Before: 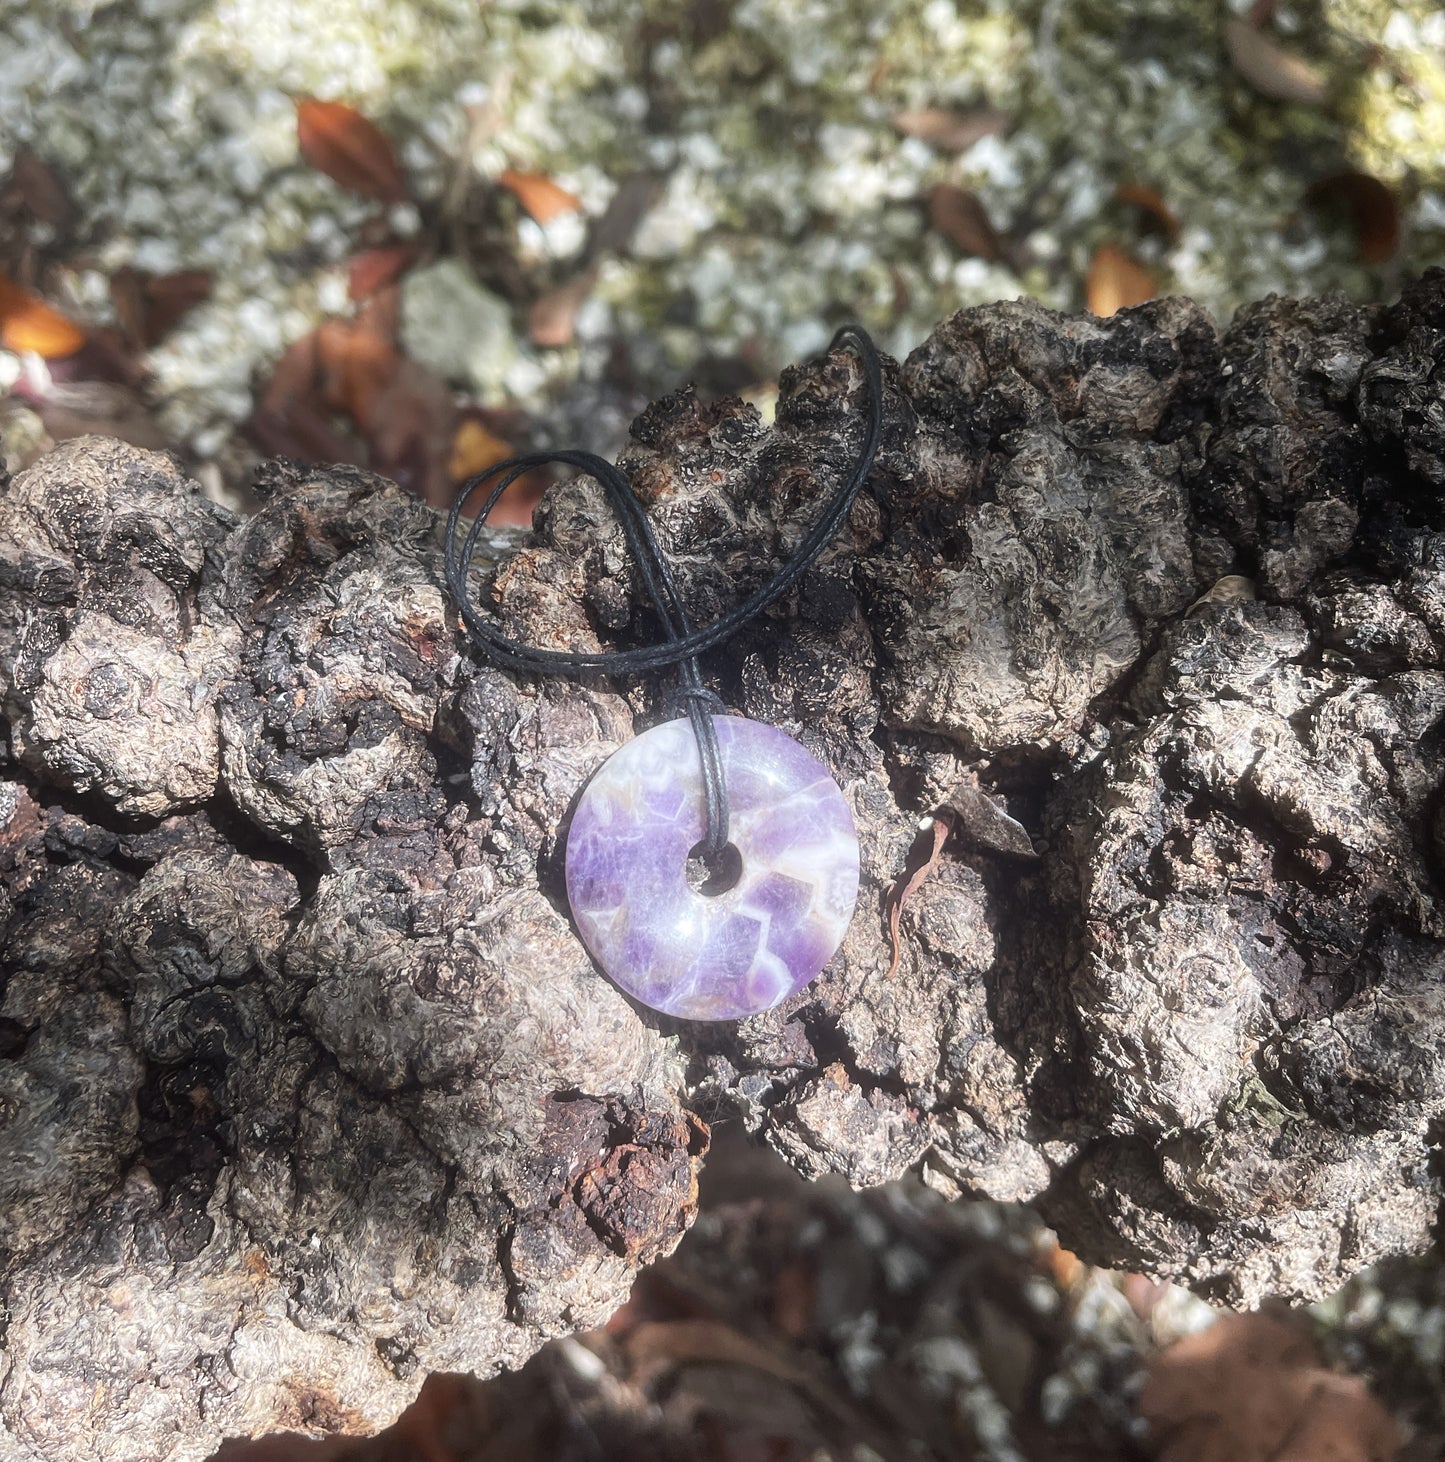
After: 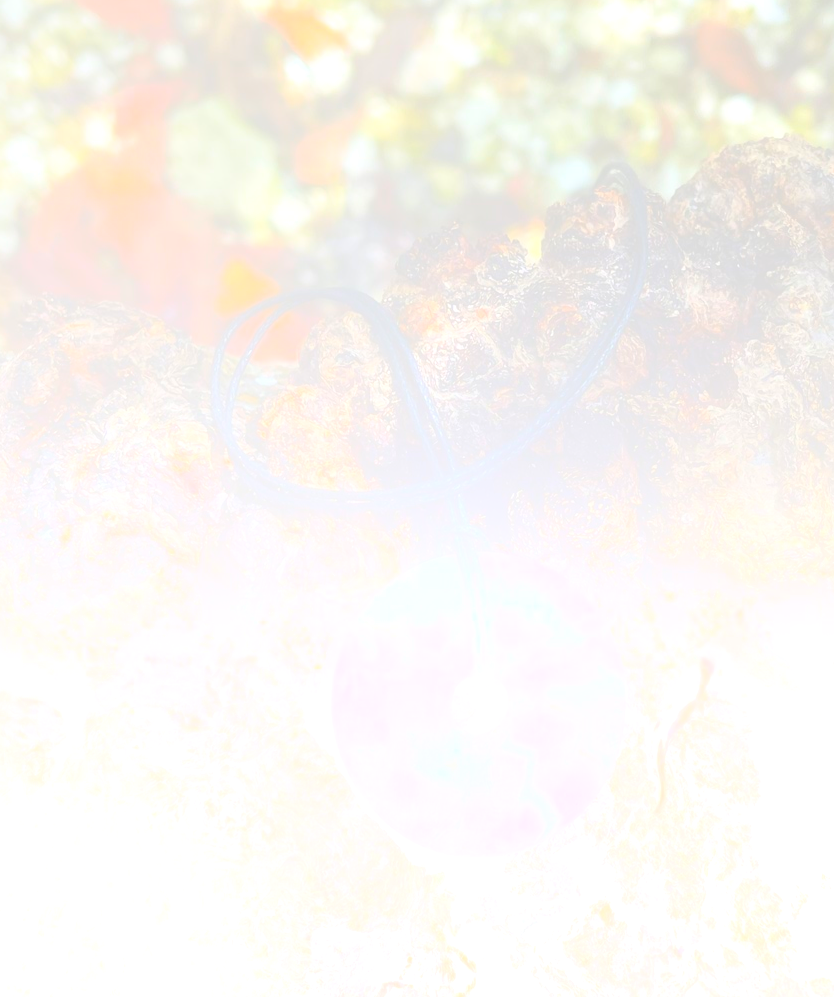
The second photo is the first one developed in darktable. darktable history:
bloom: size 85%, threshold 5%, strength 85%
tone equalizer: -8 EV -0.75 EV, -7 EV -0.7 EV, -6 EV -0.6 EV, -5 EV -0.4 EV, -3 EV 0.4 EV, -2 EV 0.6 EV, -1 EV 0.7 EV, +0 EV 0.75 EV, edges refinement/feathering 500, mask exposure compensation -1.57 EV, preserve details no
crop: left 16.202%, top 11.208%, right 26.045%, bottom 20.557%
